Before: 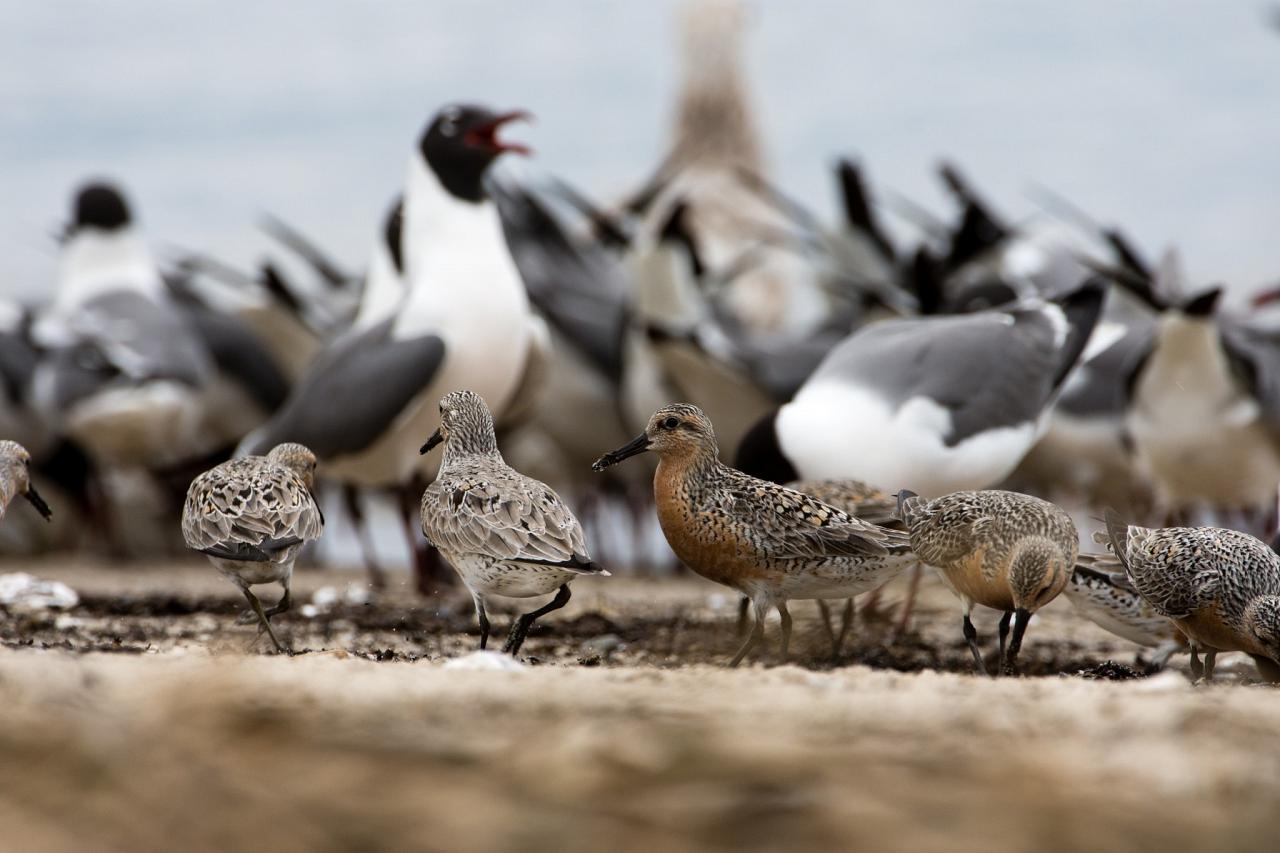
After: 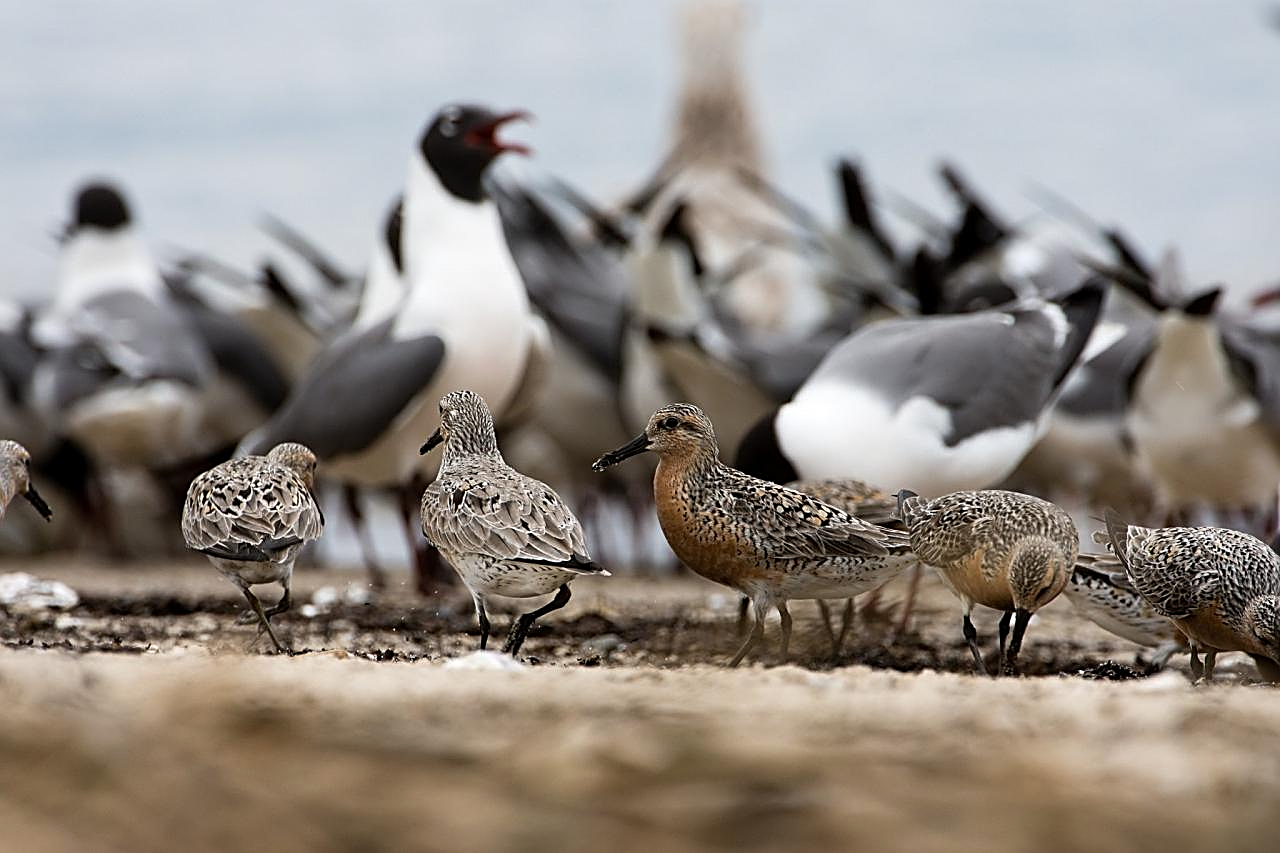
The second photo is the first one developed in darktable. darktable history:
sharpen: amount 0.901
tone equalizer: on, module defaults
